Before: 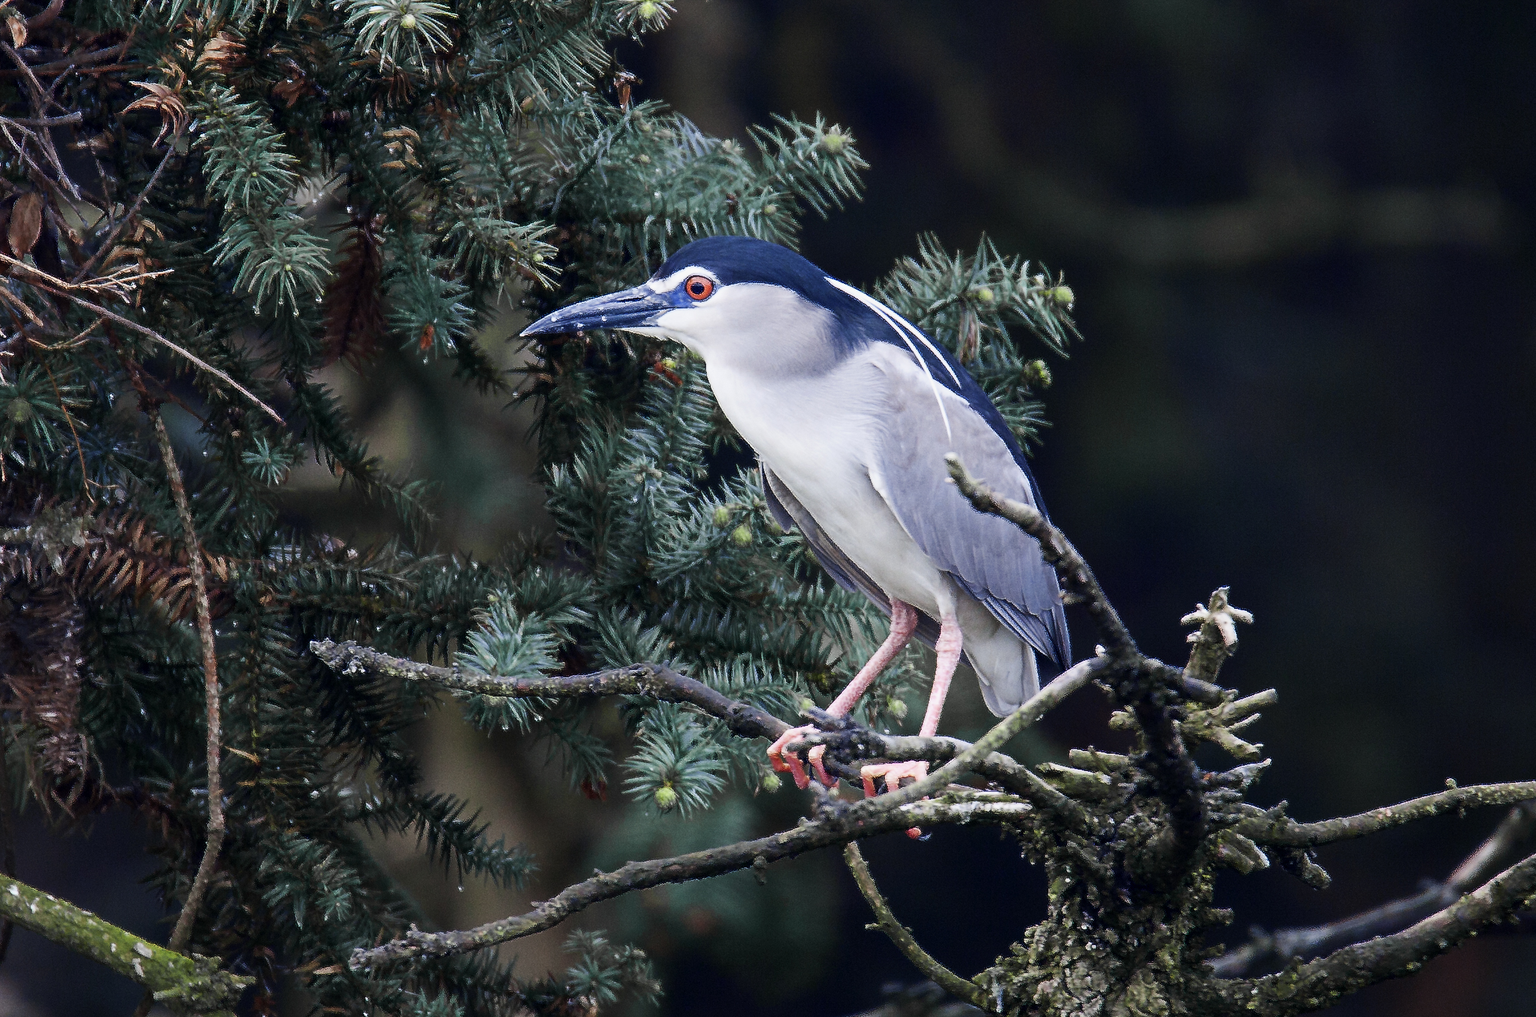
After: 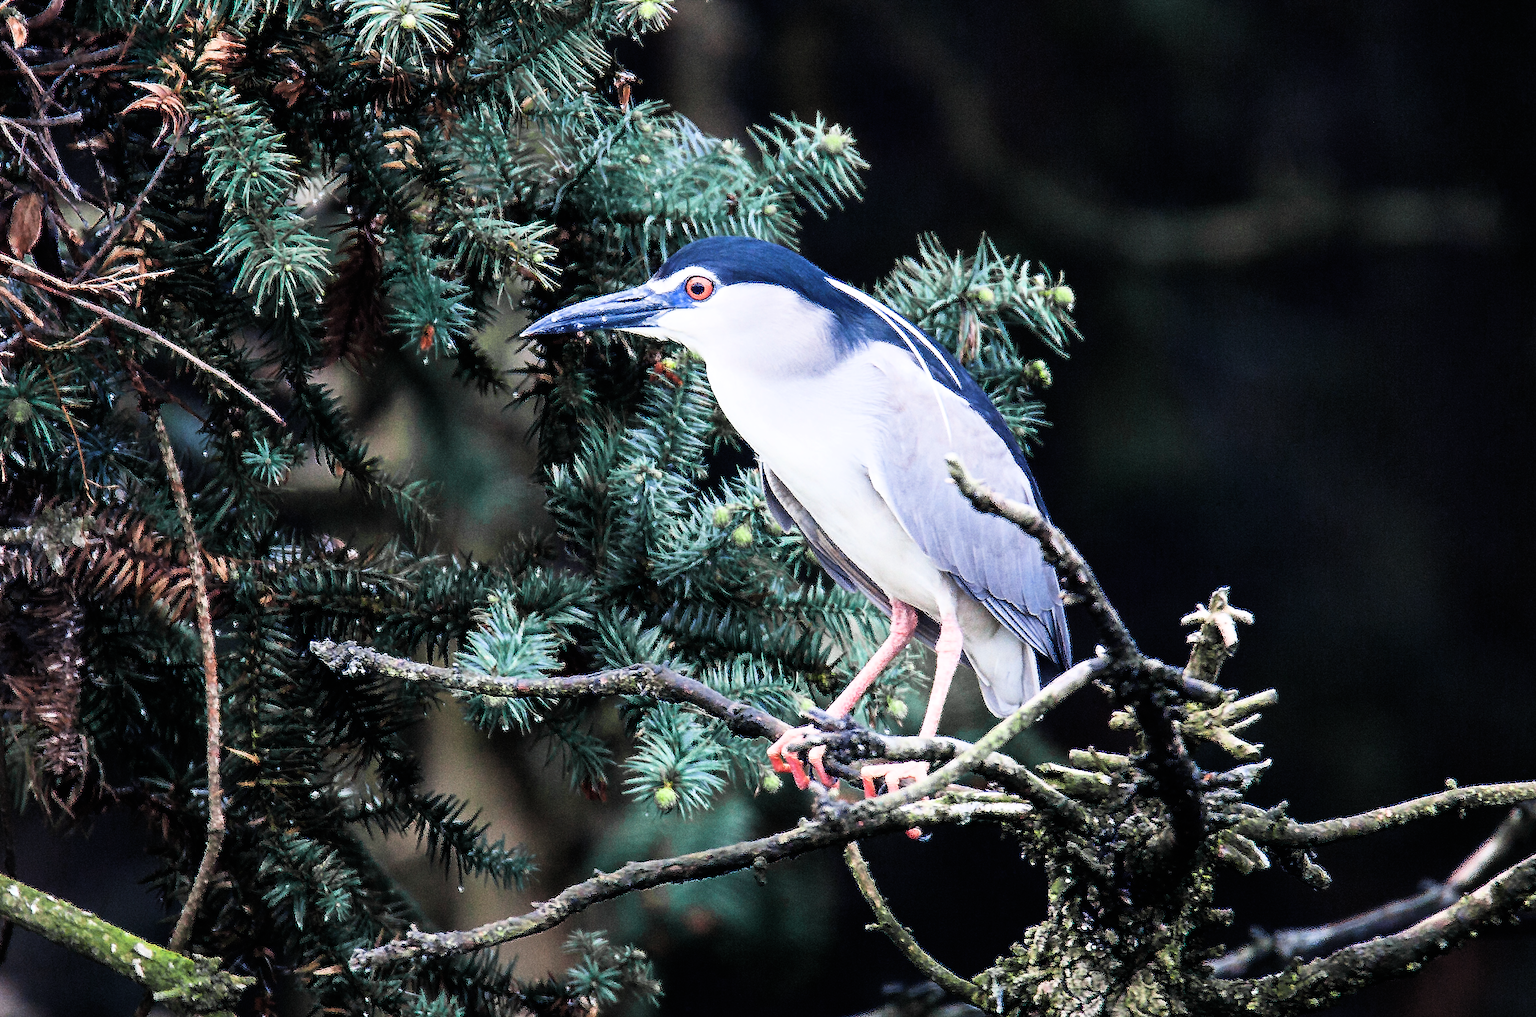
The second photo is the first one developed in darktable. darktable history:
exposure: black level correction -0.005, exposure 1.007 EV, compensate highlight preservation false
filmic rgb: middle gray luminance 9.84%, black relative exposure -8.62 EV, white relative exposure 3.28 EV, target black luminance 0%, hardness 5.2, latitude 44.55%, contrast 1.306, highlights saturation mix 4.58%, shadows ↔ highlights balance 25.13%
